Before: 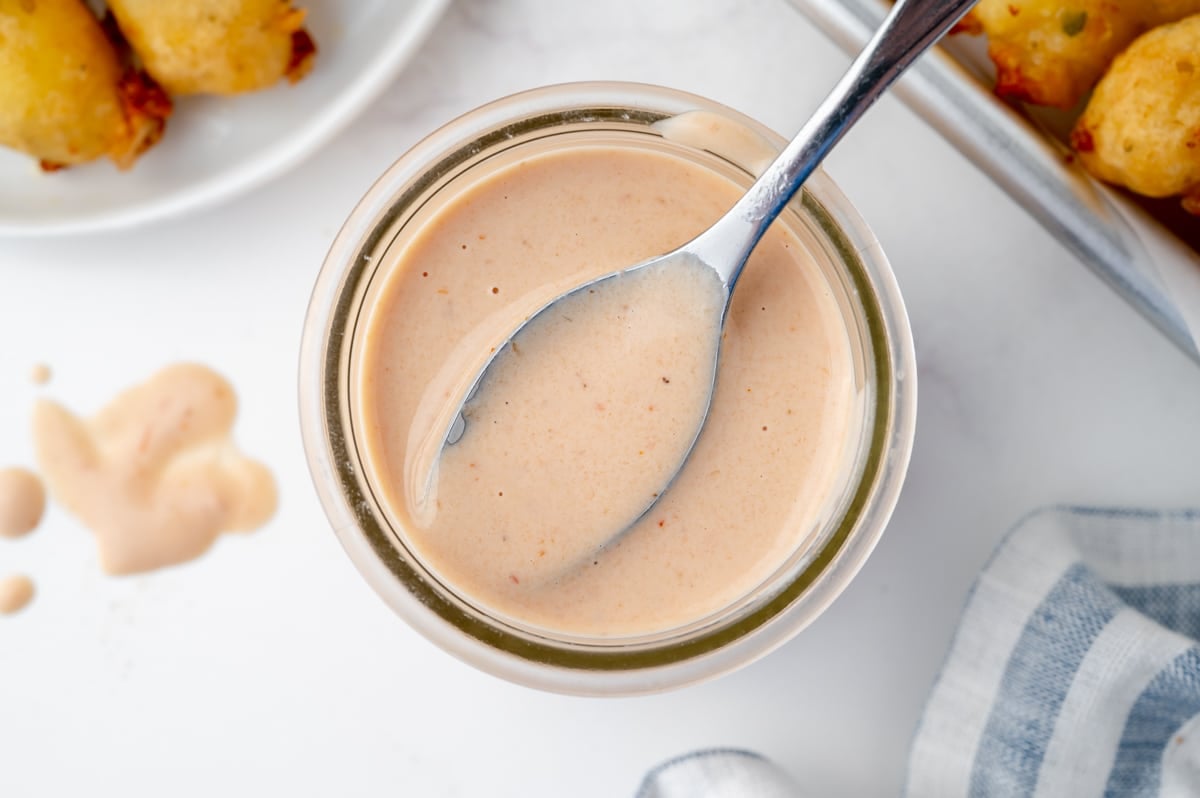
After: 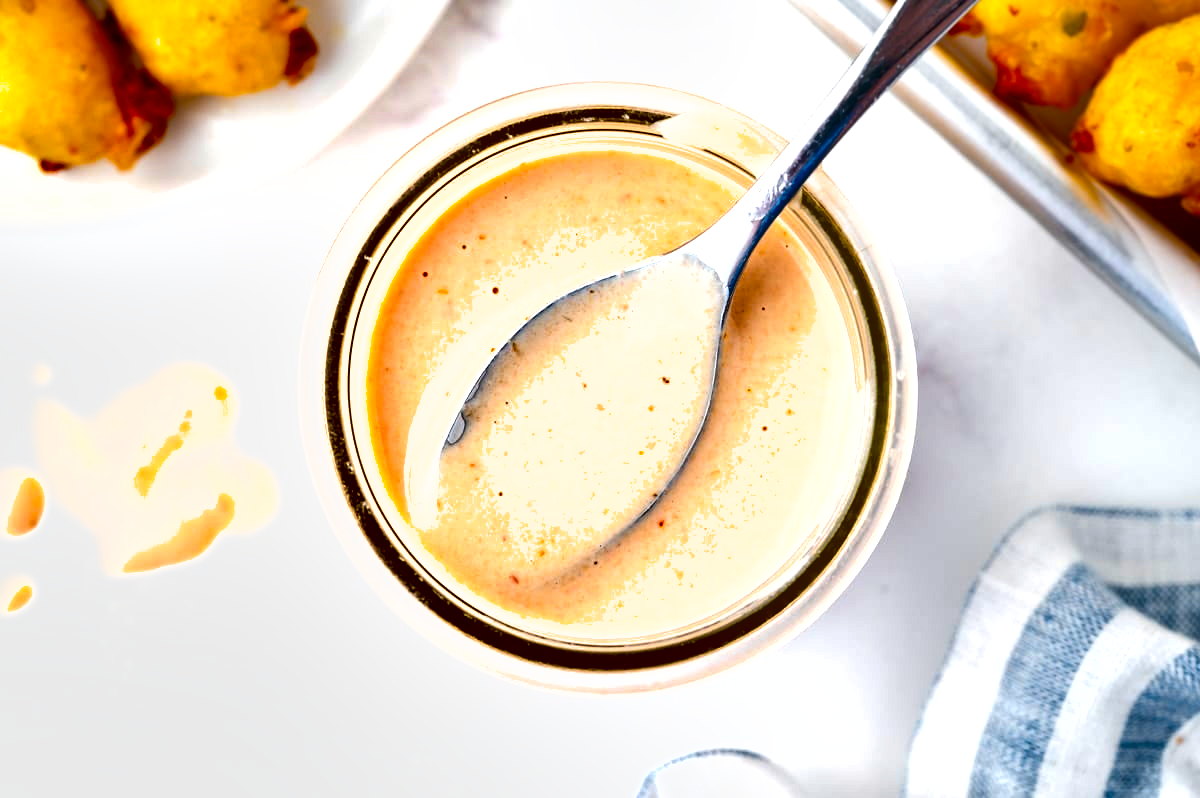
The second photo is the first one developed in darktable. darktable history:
color balance rgb: perceptual saturation grading › global saturation 30.055%, perceptual brilliance grading › global brilliance 1.607%, perceptual brilliance grading › highlights -3.757%, global vibrance 20%
shadows and highlights: highlights color adjustment 49.26%, low approximation 0.01, soften with gaussian
exposure: black level correction 0.001, exposure 0.958 EV, compensate highlight preservation false
